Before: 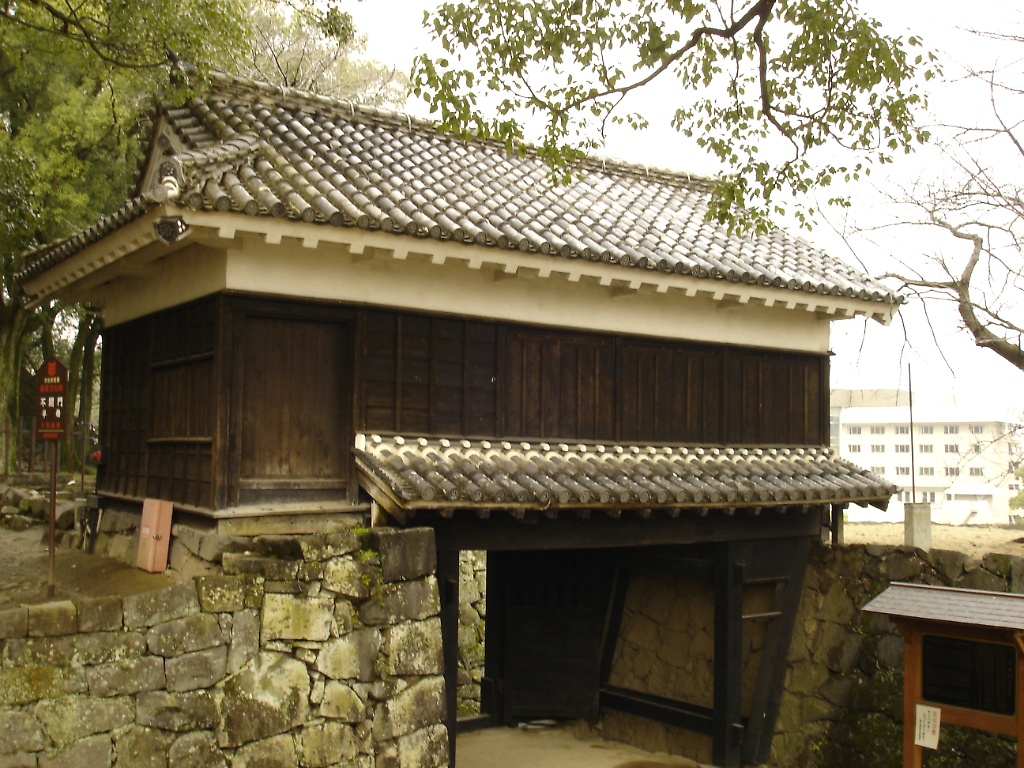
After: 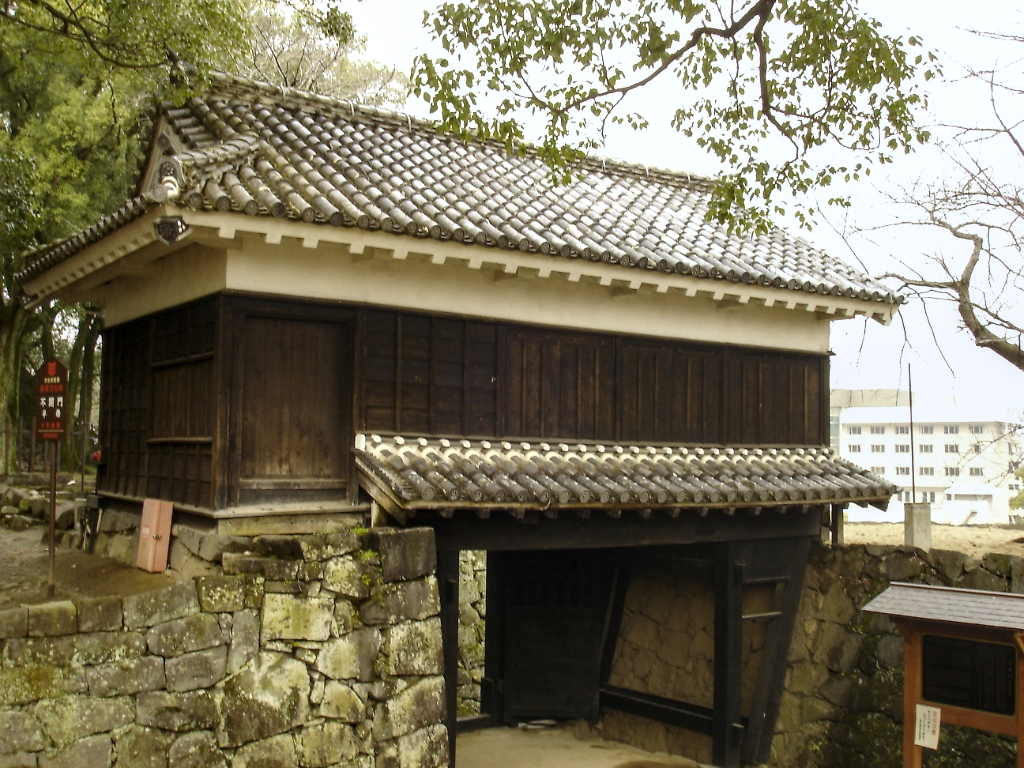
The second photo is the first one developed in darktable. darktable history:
local contrast: on, module defaults
white balance: red 0.98, blue 1.034
